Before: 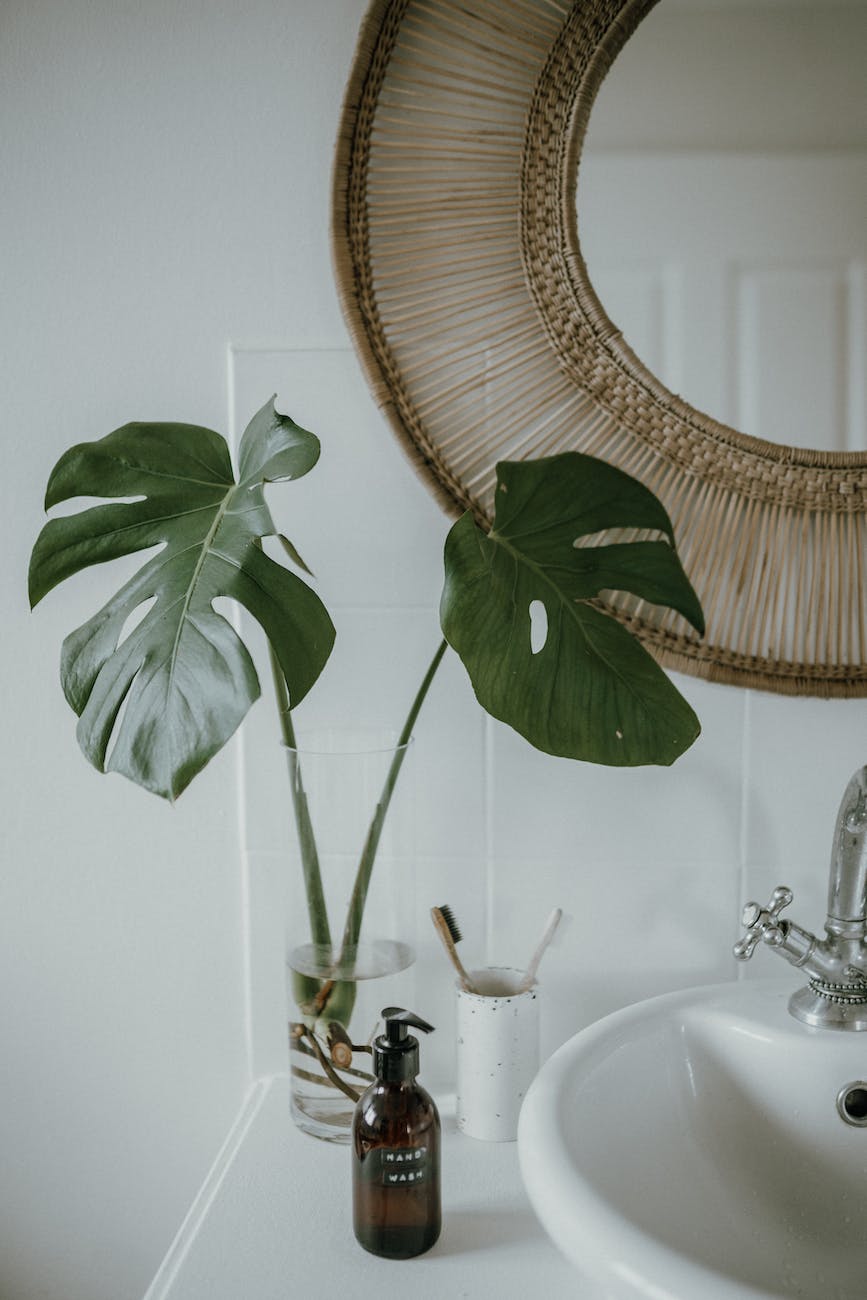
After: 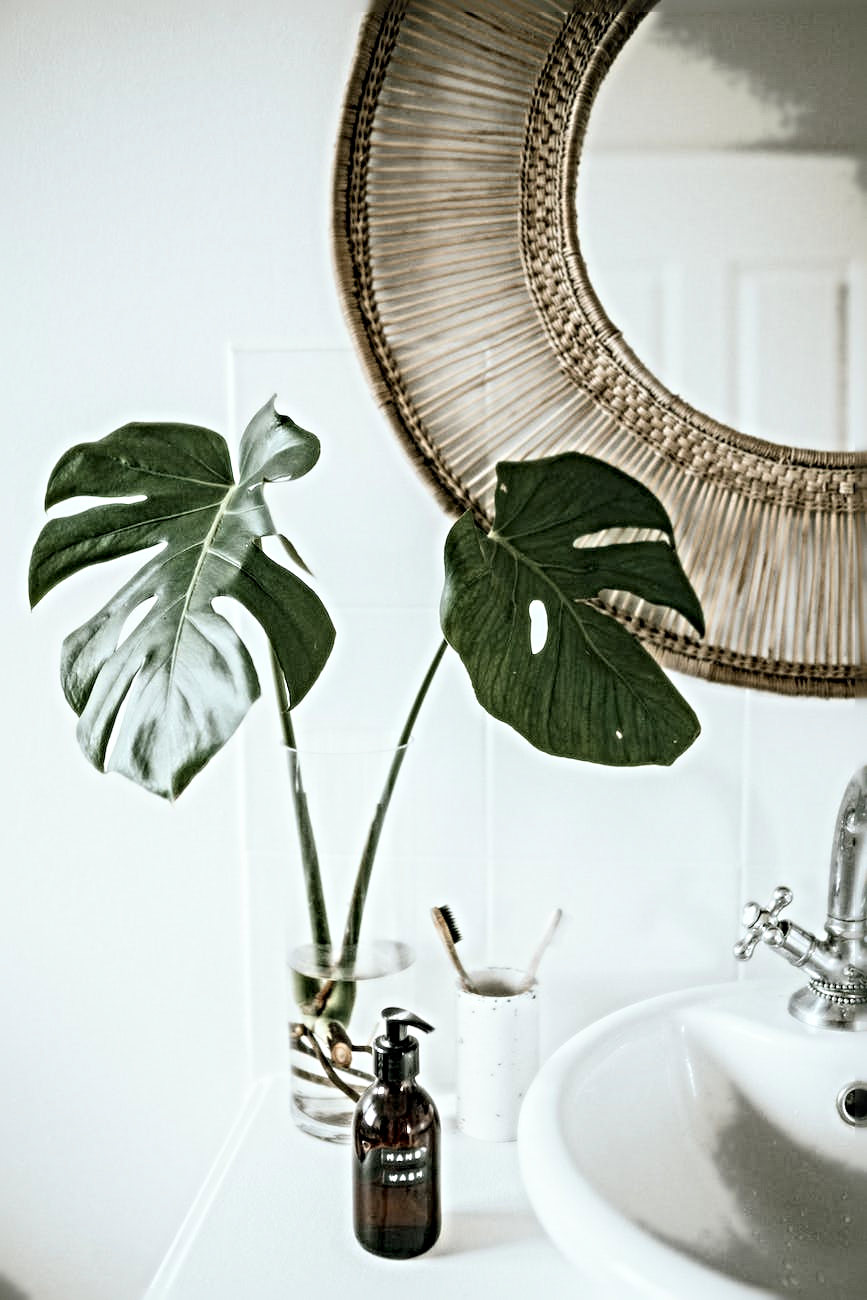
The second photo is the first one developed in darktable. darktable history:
sharpen: radius 6.3, amount 1.8, threshold 0
bloom: size 0%, threshold 54.82%, strength 8.31%
